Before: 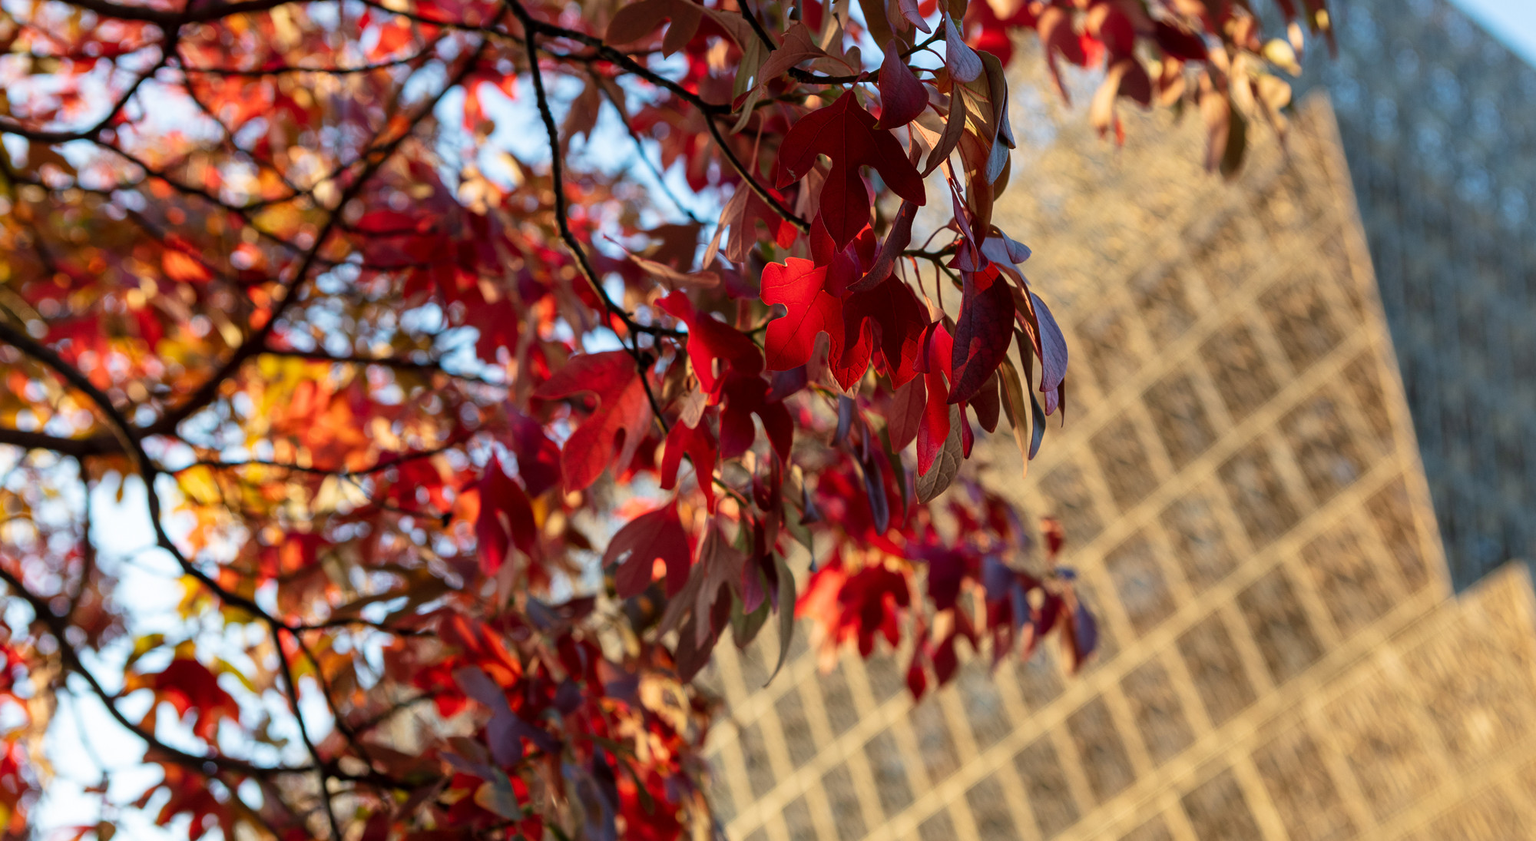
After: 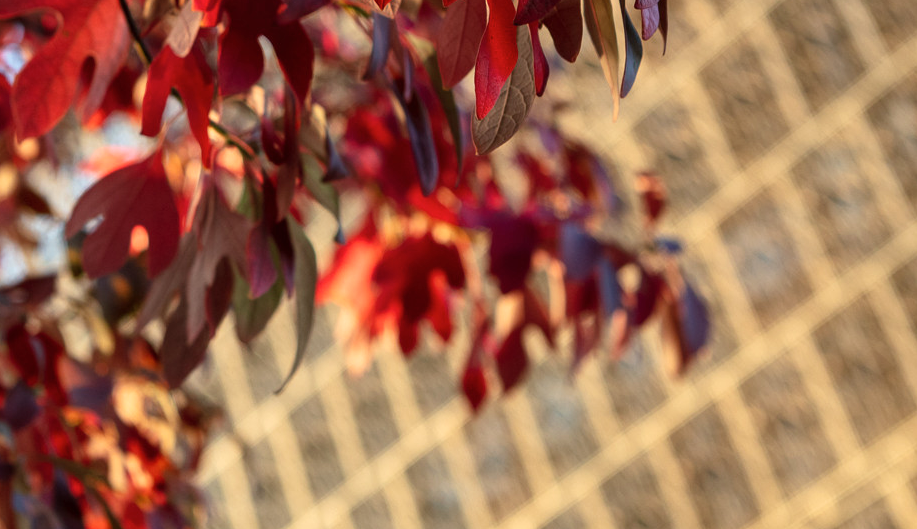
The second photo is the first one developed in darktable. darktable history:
shadows and highlights: radius 44.78, white point adjustment 6.64, compress 79.65%, highlights color adjustment 78.42%, soften with gaussian
crop: left 35.976%, top 45.819%, right 18.162%, bottom 5.807%
